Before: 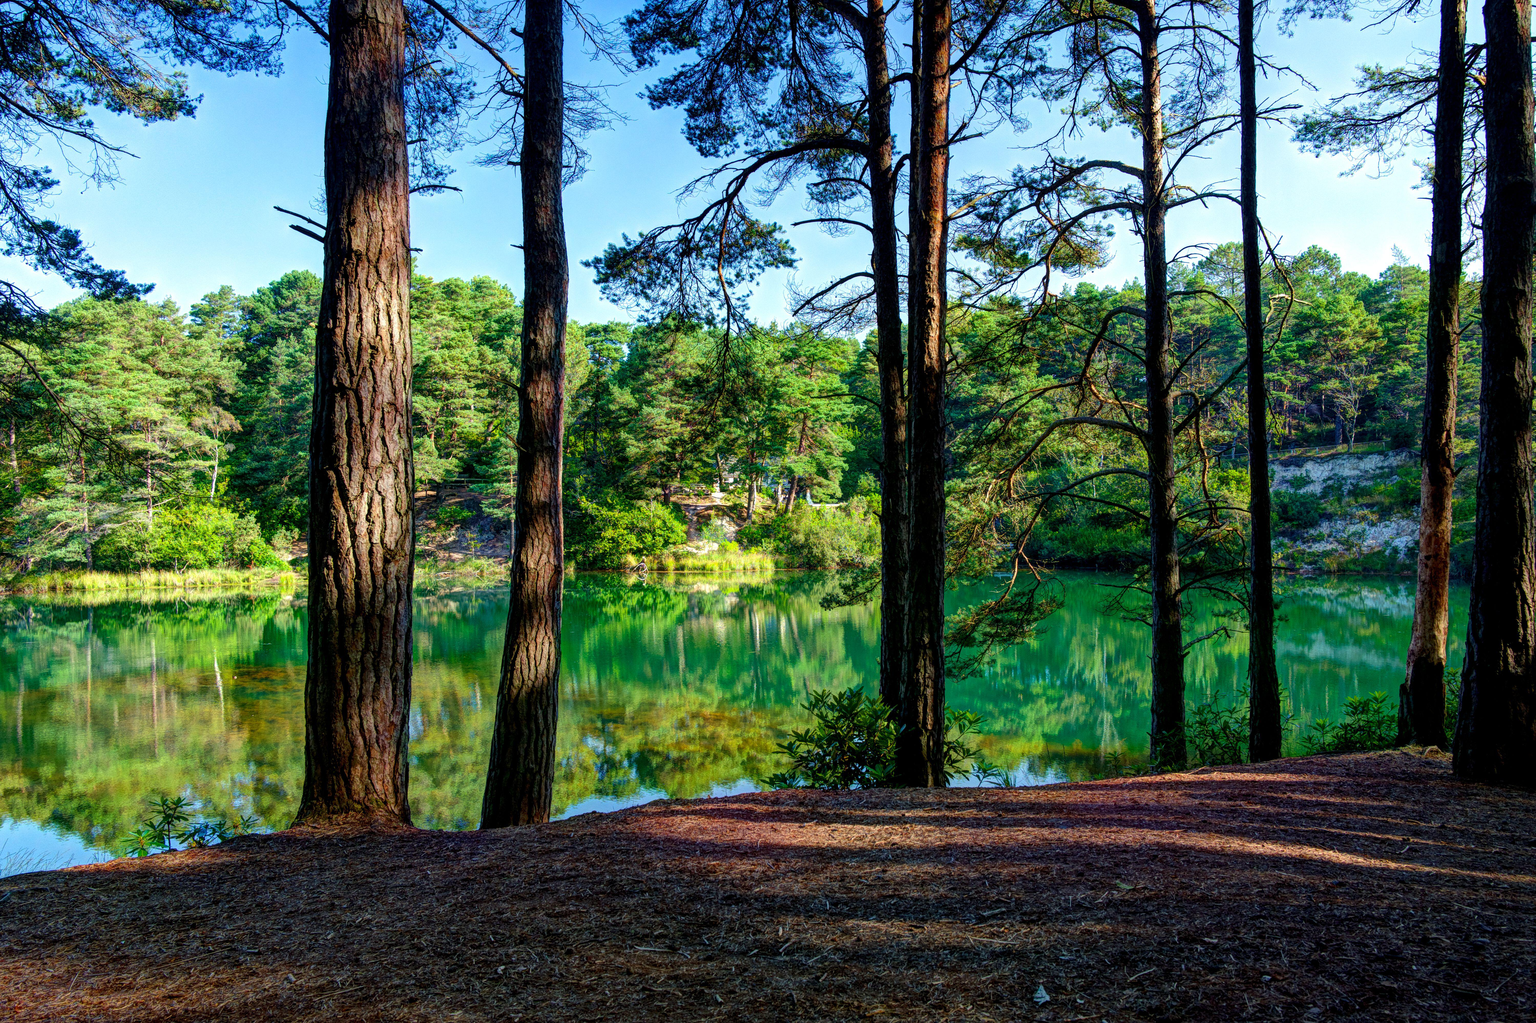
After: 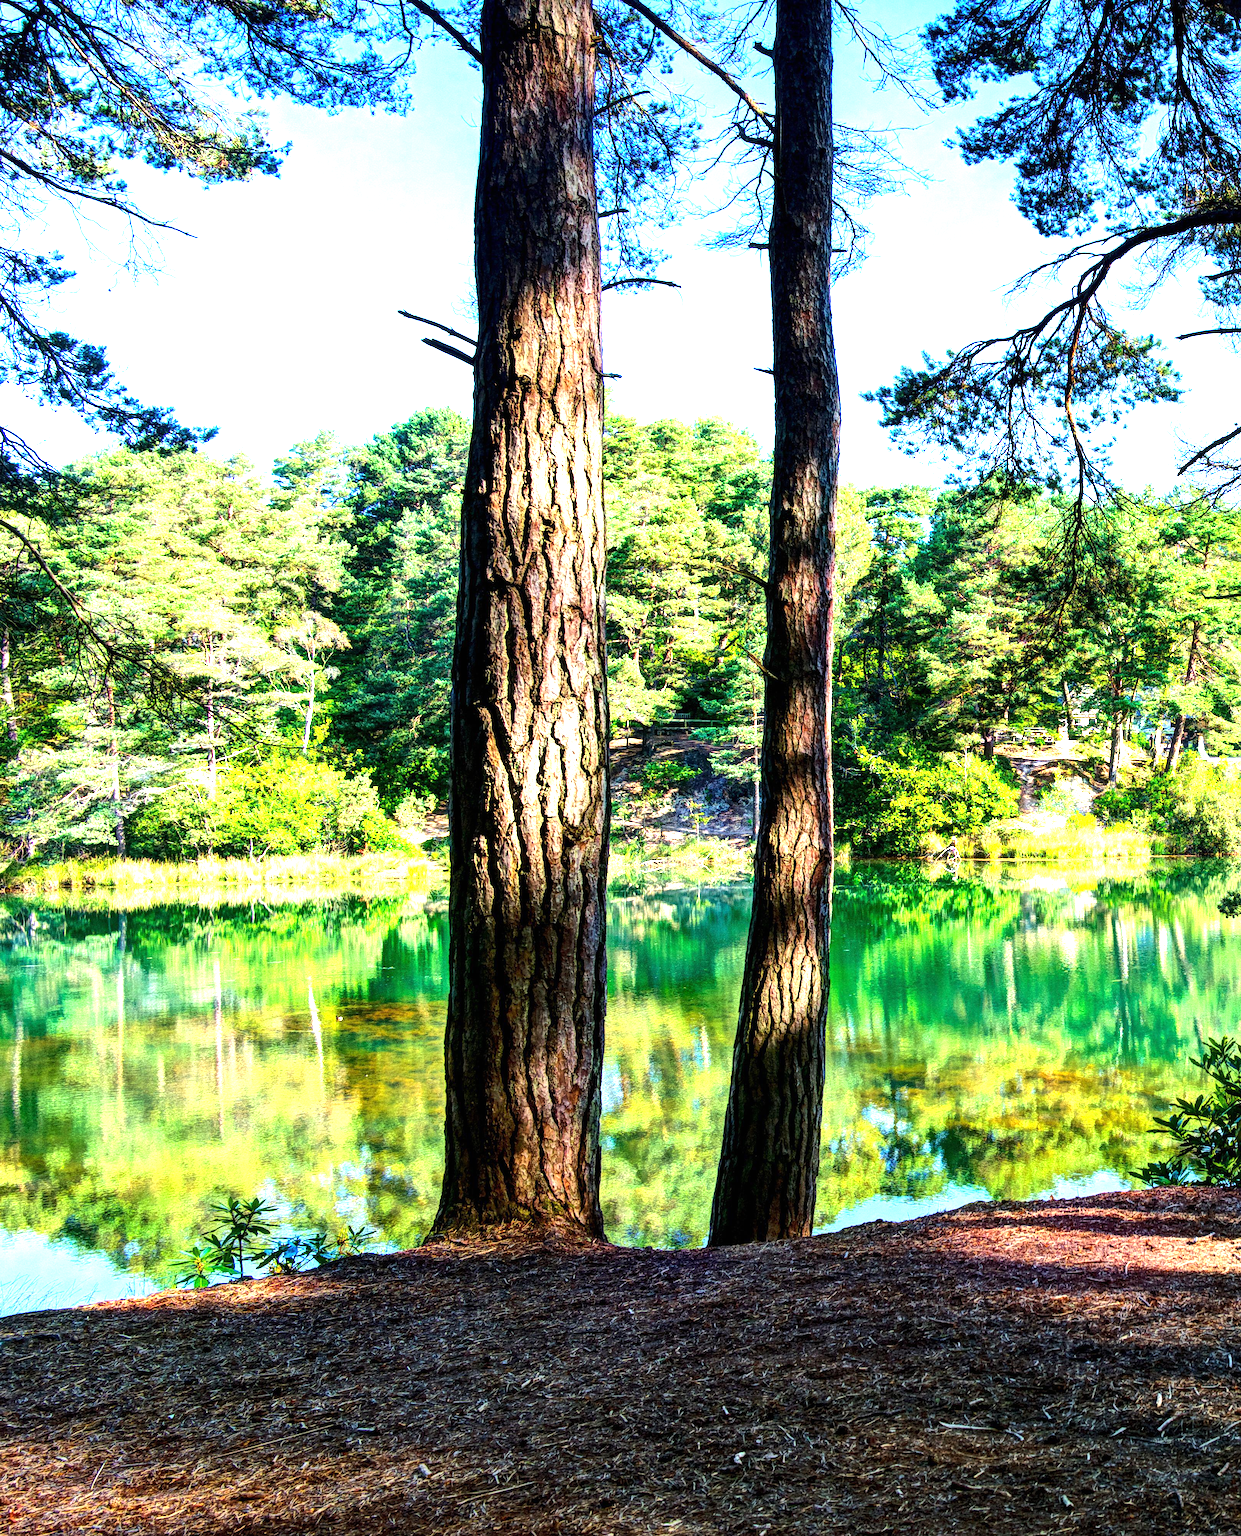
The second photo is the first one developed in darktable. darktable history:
tone equalizer: -8 EV -0.75 EV, -7 EV -0.7 EV, -6 EV -0.6 EV, -5 EV -0.4 EV, -3 EV 0.4 EV, -2 EV 0.6 EV, -1 EV 0.7 EV, +0 EV 0.75 EV, edges refinement/feathering 500, mask exposure compensation -1.57 EV, preserve details no
exposure: black level correction 0, exposure 1.1 EV, compensate exposure bias true, compensate highlight preservation false
crop: left 0.587%, right 45.588%, bottom 0.086%
